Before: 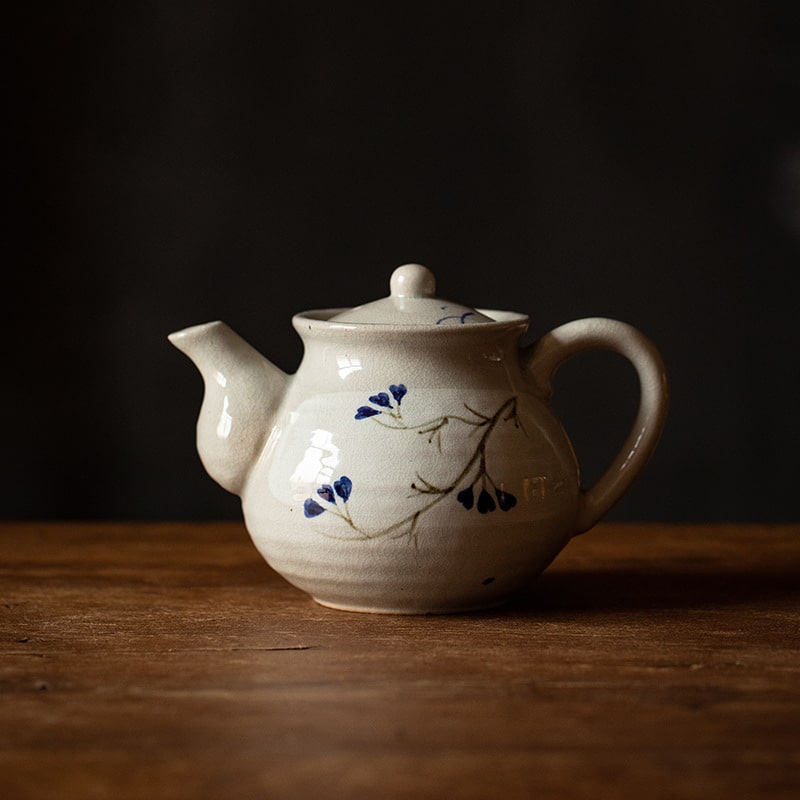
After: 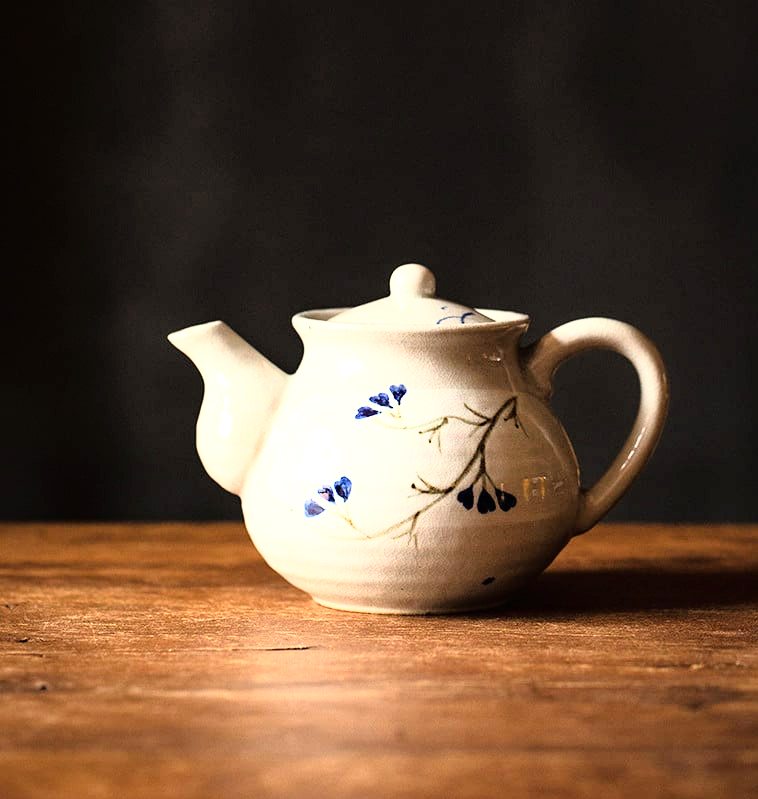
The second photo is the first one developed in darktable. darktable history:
crop and rotate: left 0%, right 5.221%
tone equalizer: edges refinement/feathering 500, mask exposure compensation -1.57 EV, preserve details no
base curve: curves: ch0 [(0, 0) (0.012, 0.01) (0.073, 0.168) (0.31, 0.711) (0.645, 0.957) (1, 1)]
exposure: black level correction 0, exposure 1.095 EV, compensate highlight preservation false
